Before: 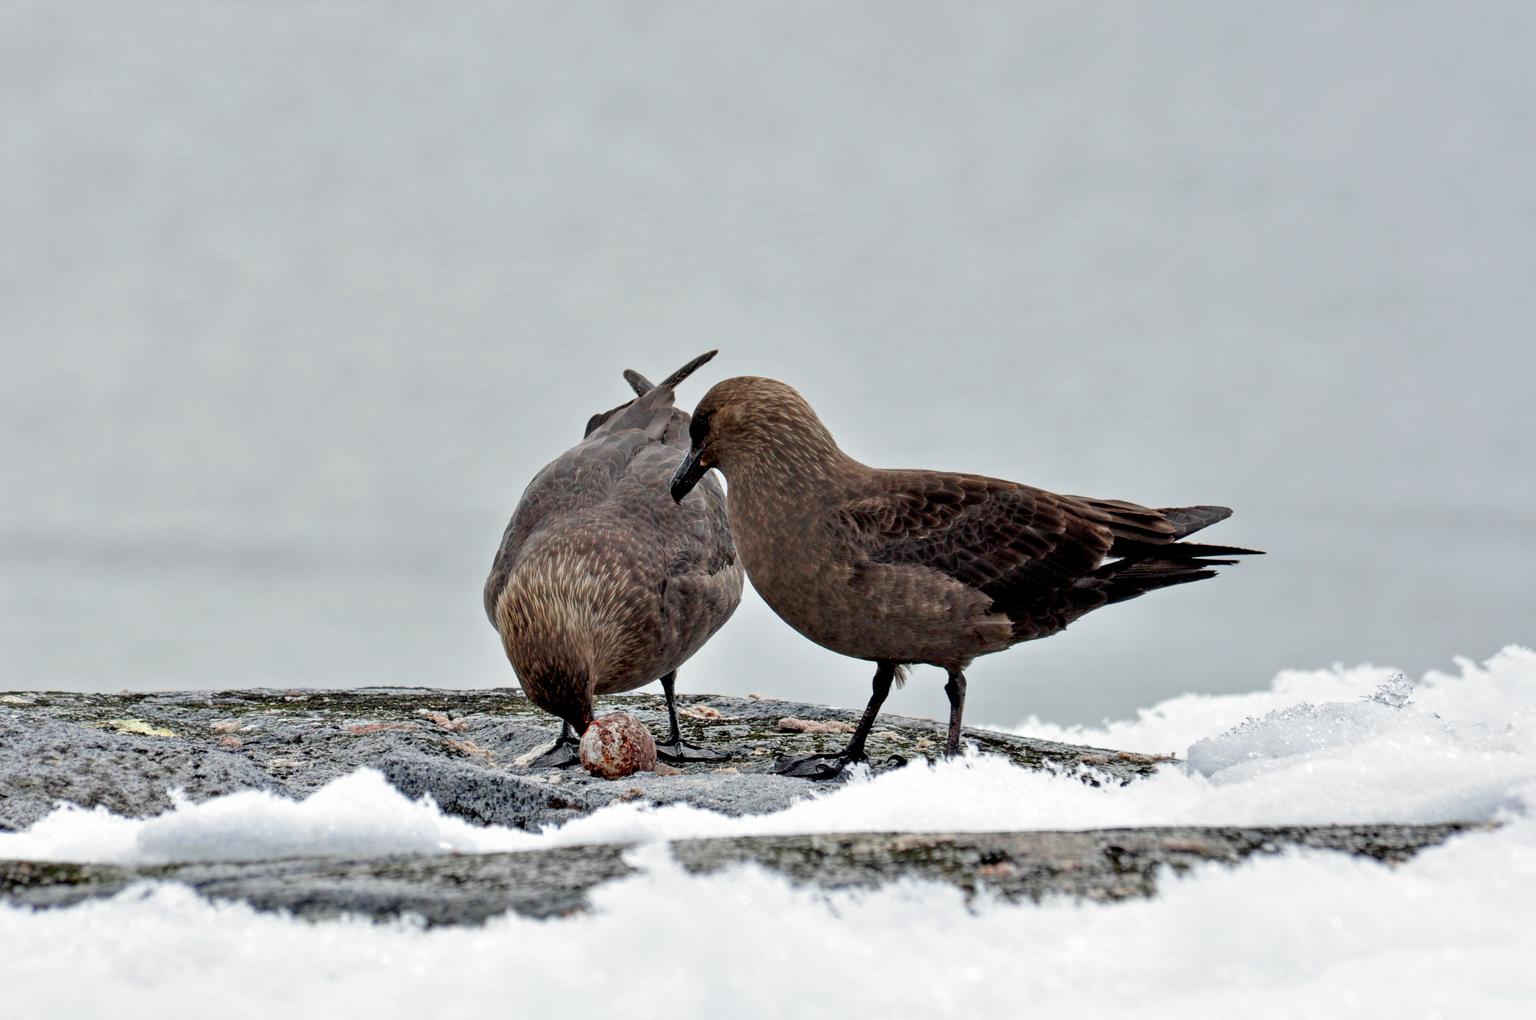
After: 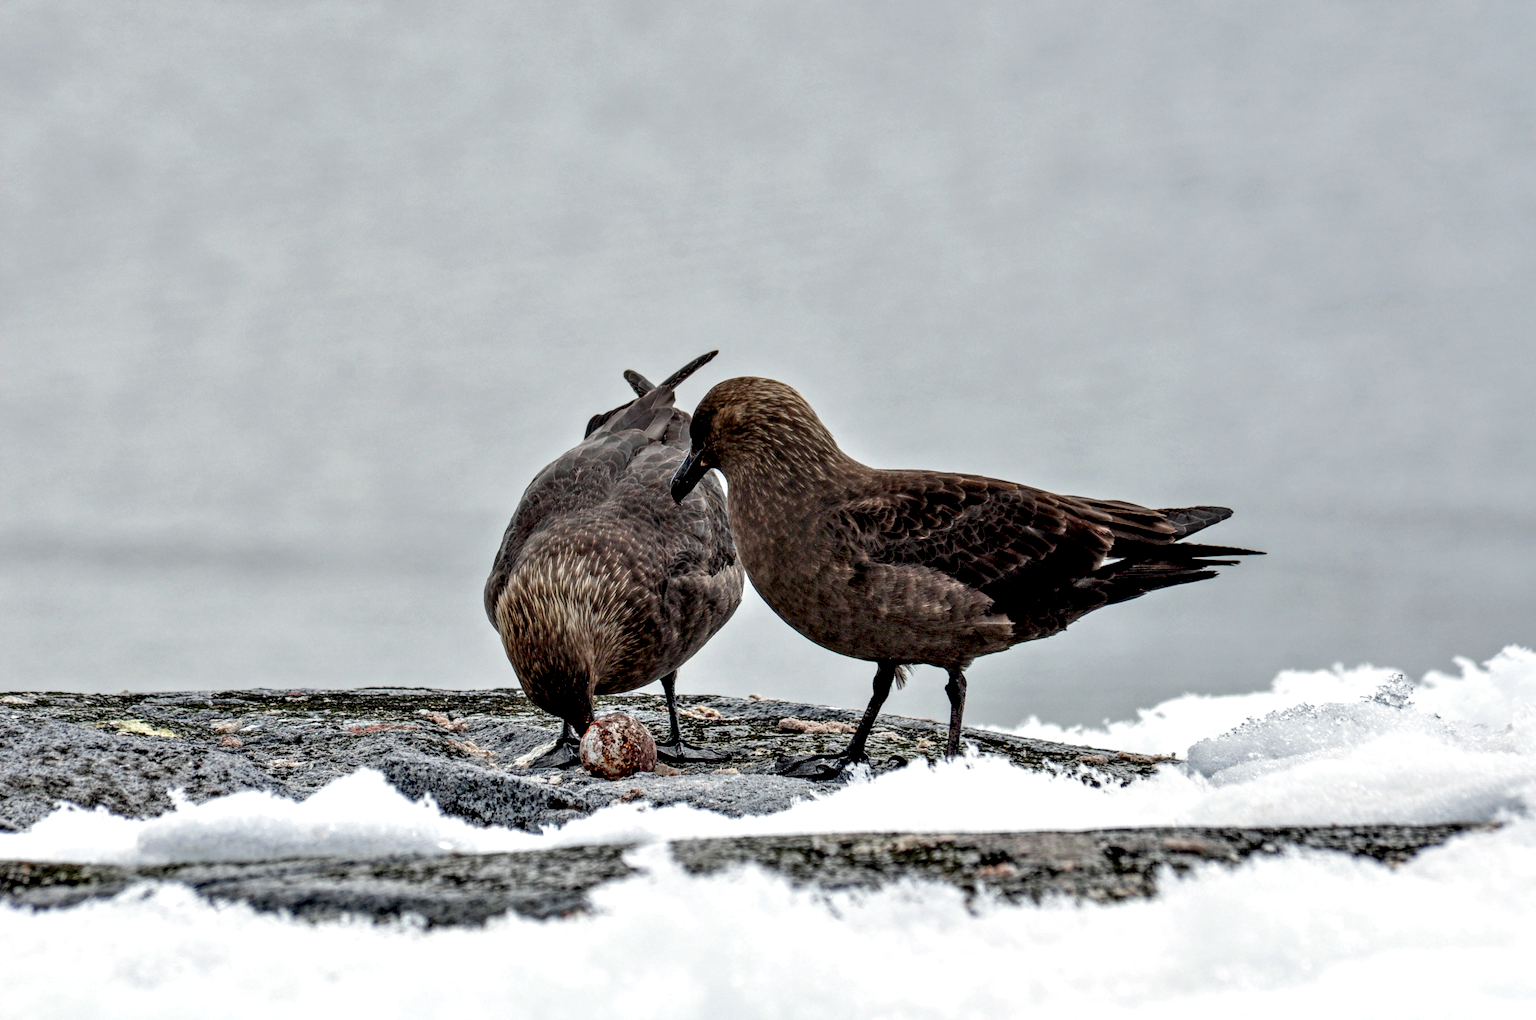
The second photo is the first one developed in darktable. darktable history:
local contrast: highlights 64%, shadows 53%, detail 168%, midtone range 0.521
tone equalizer: edges refinement/feathering 500, mask exposure compensation -1.57 EV, preserve details no
